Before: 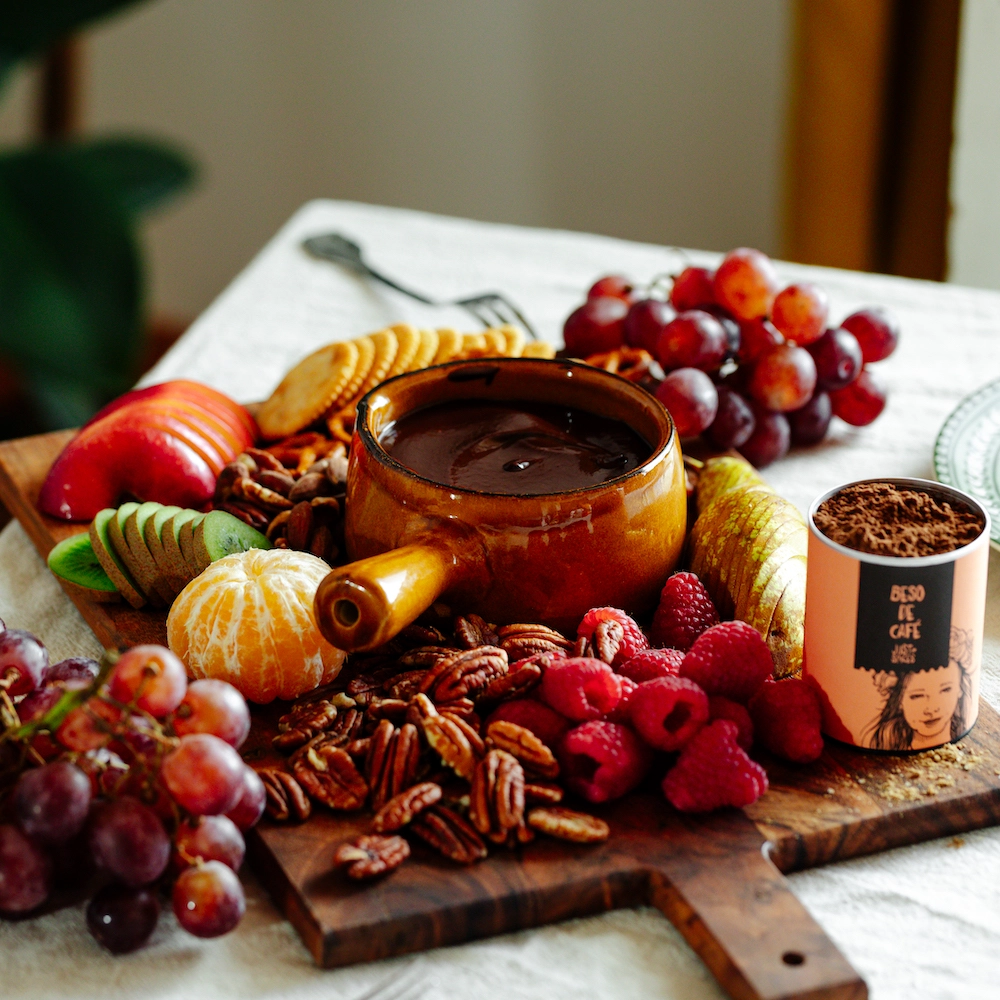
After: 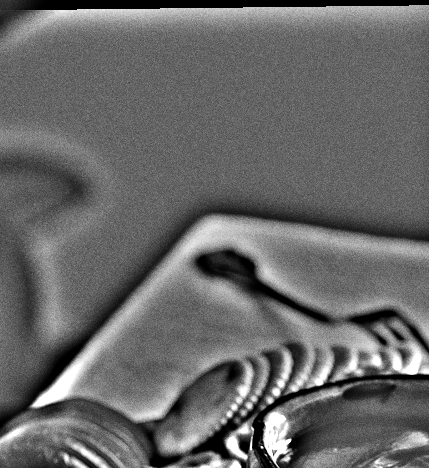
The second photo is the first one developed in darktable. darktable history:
crop and rotate: left 10.817%, top 0.062%, right 47.194%, bottom 53.626%
rotate and perspective: lens shift (vertical) 0.048, lens shift (horizontal) -0.024, automatic cropping off
grain: coarseness 0.09 ISO, strength 40%
highpass: on, module defaults
monochrome: on, module defaults
color balance: mode lift, gamma, gain (sRGB), lift [1.014, 0.966, 0.918, 0.87], gamma [0.86, 0.734, 0.918, 0.976], gain [1.063, 1.13, 1.063, 0.86]
white balance: red 1.05, blue 1.072
